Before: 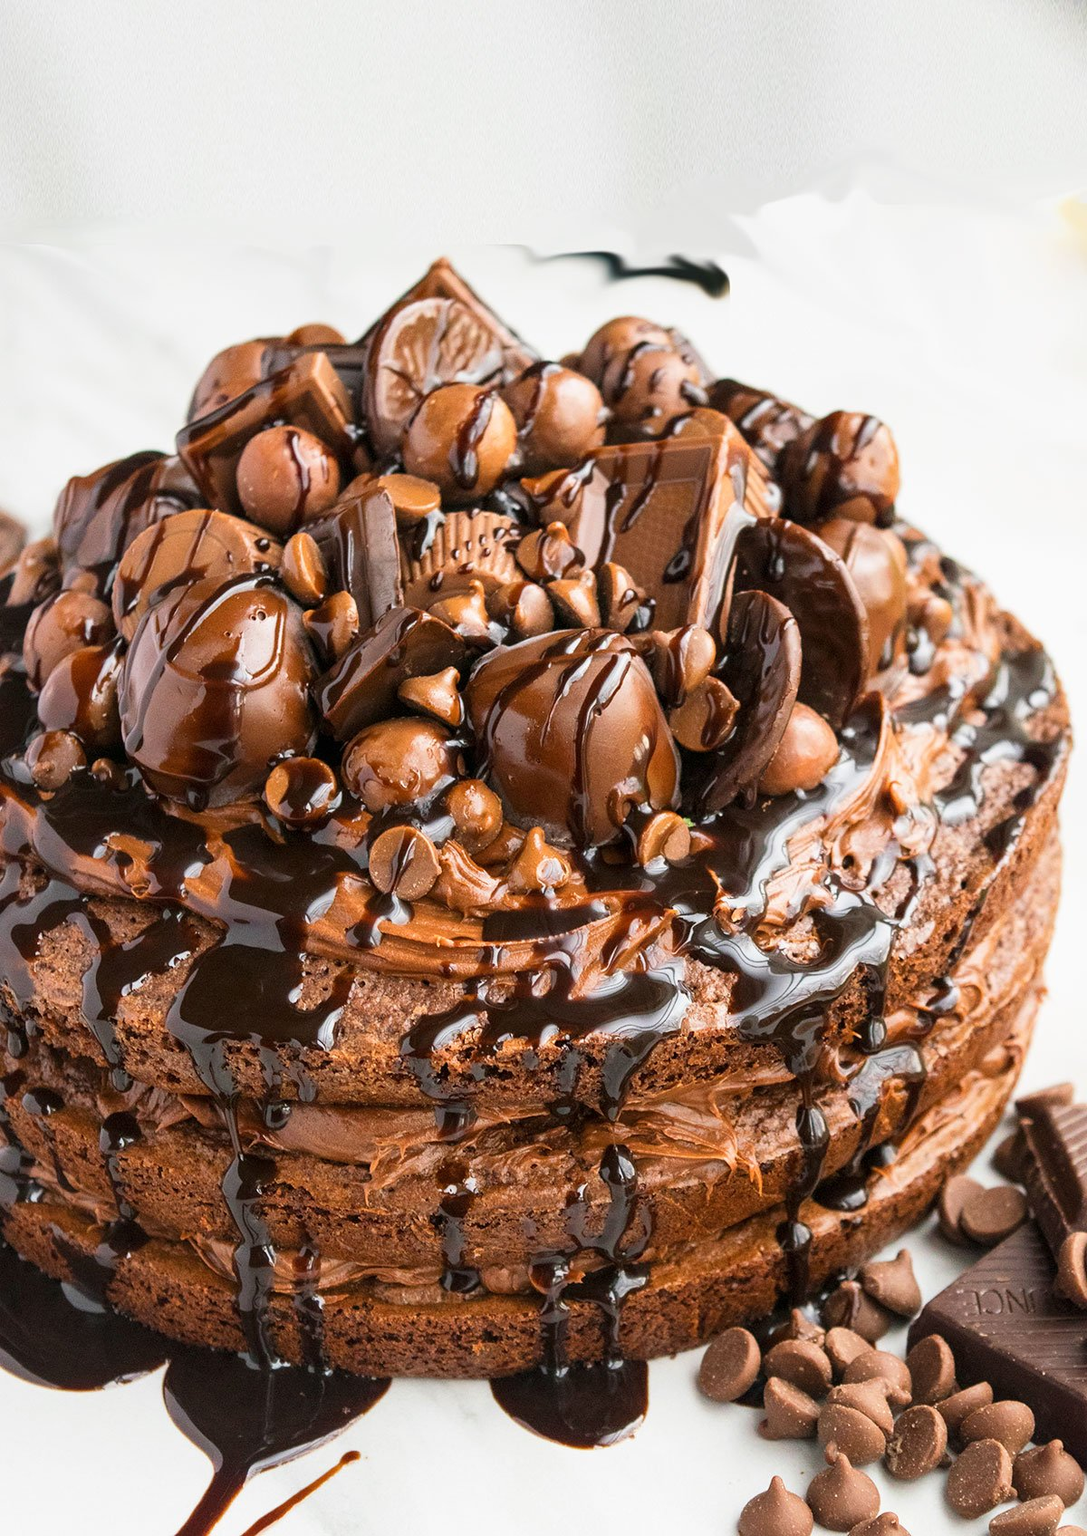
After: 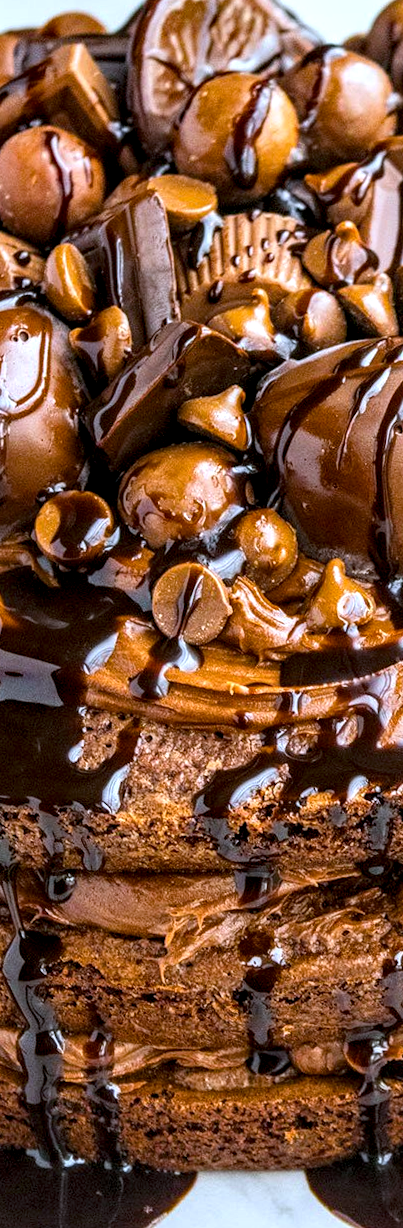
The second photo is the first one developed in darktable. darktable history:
rotate and perspective: rotation -2°, crop left 0.022, crop right 0.978, crop top 0.049, crop bottom 0.951
crop and rotate: left 21.77%, top 18.528%, right 44.676%, bottom 2.997%
white balance: red 0.931, blue 1.11
color balance rgb: perceptual saturation grading › global saturation 20%, global vibrance 20%
haze removal: compatibility mode true, adaptive false
local contrast: detail 160%
